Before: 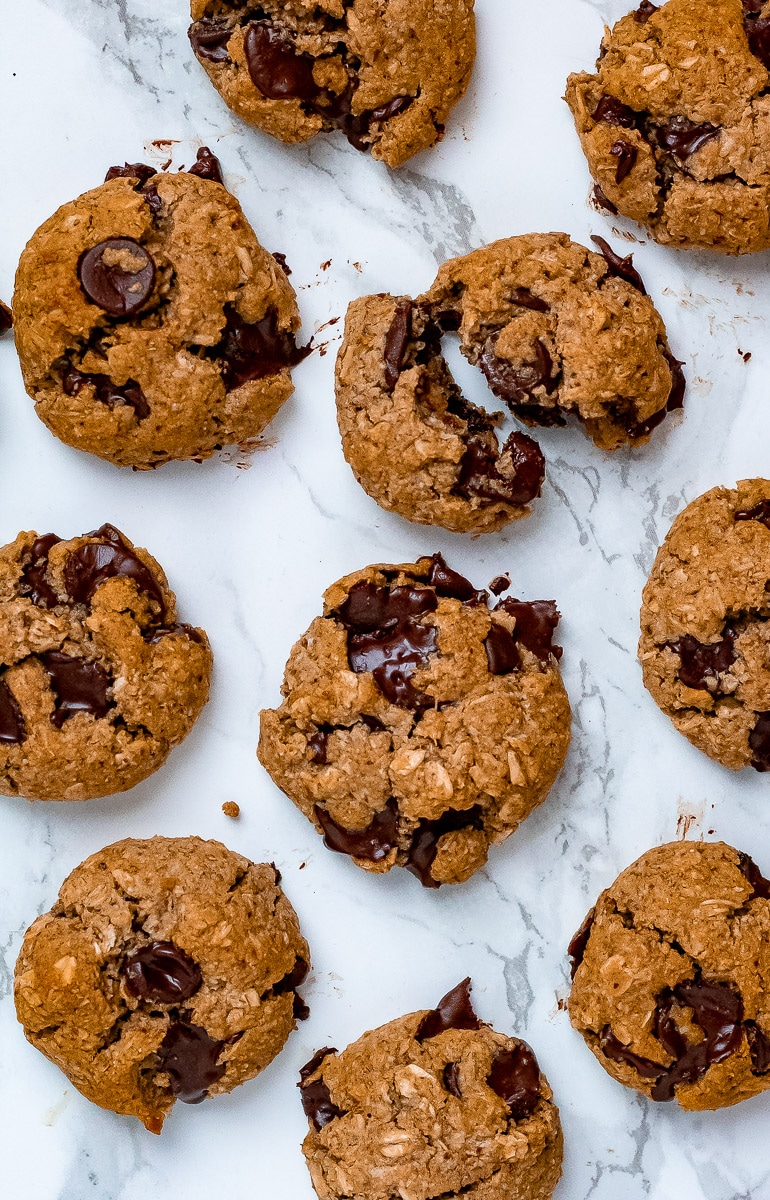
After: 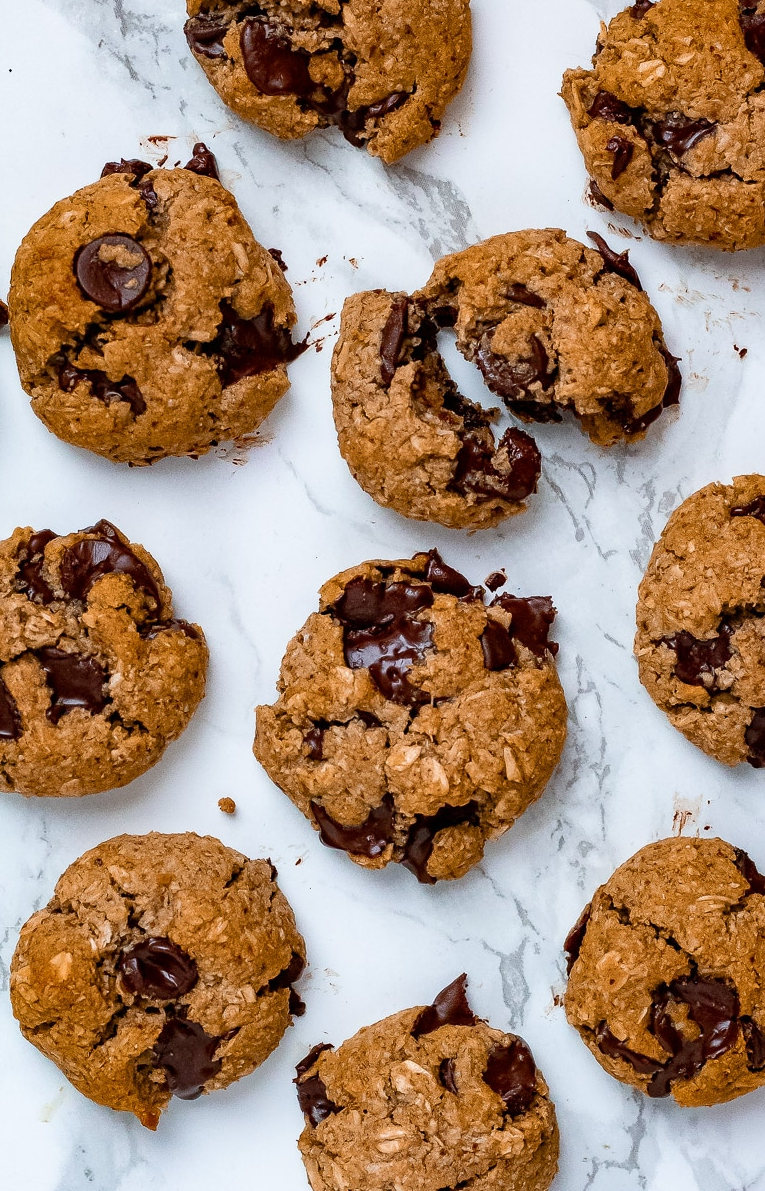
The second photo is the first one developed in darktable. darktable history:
crop and rotate: left 0.56%, top 0.391%, bottom 0.317%
